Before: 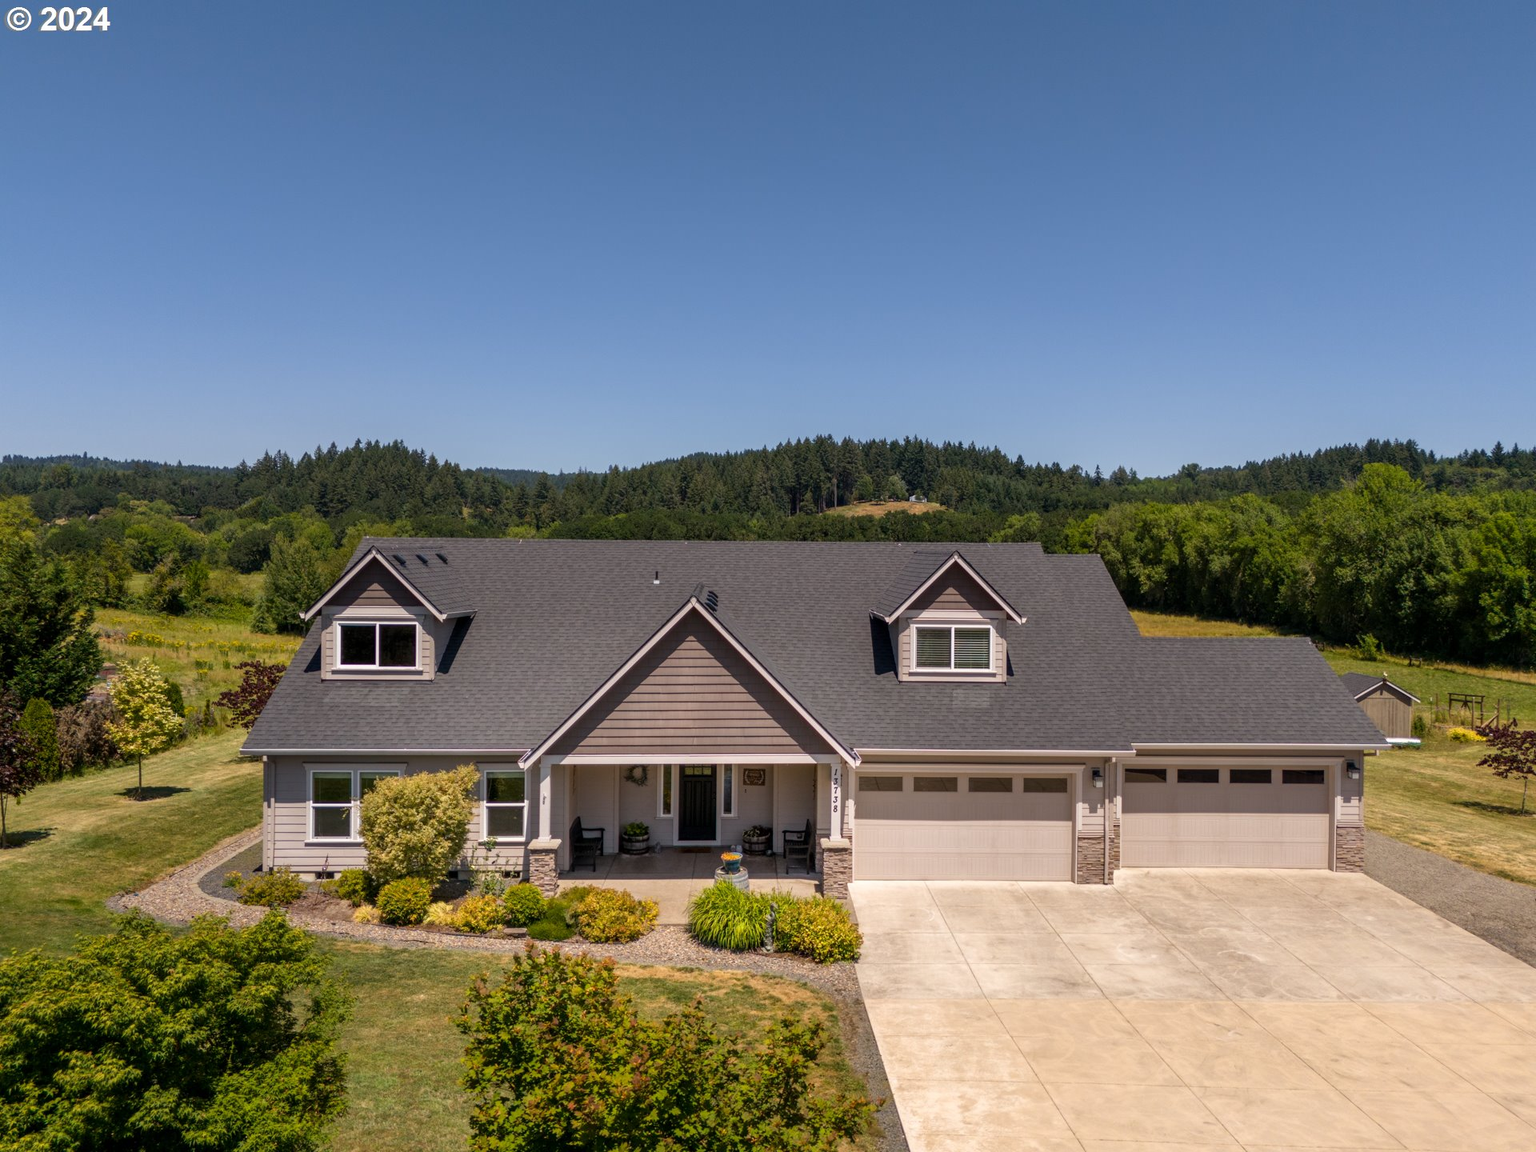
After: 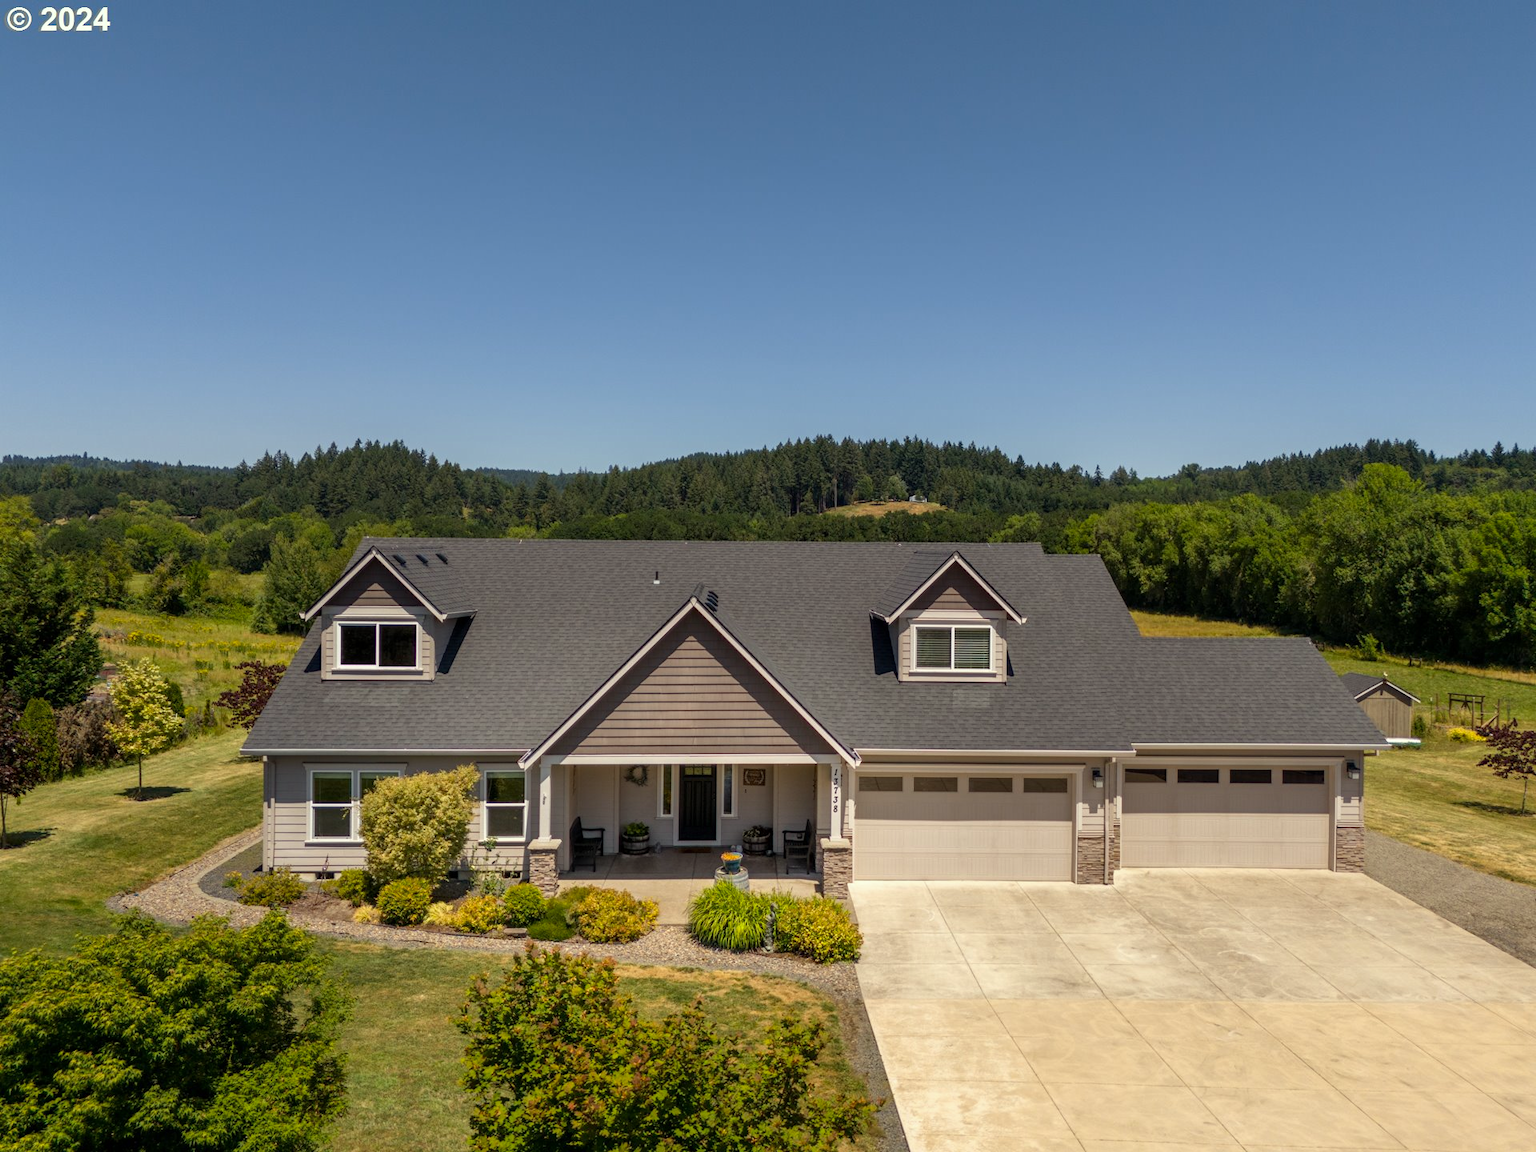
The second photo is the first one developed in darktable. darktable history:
color correction: highlights a* -4.3, highlights b* 6.89
